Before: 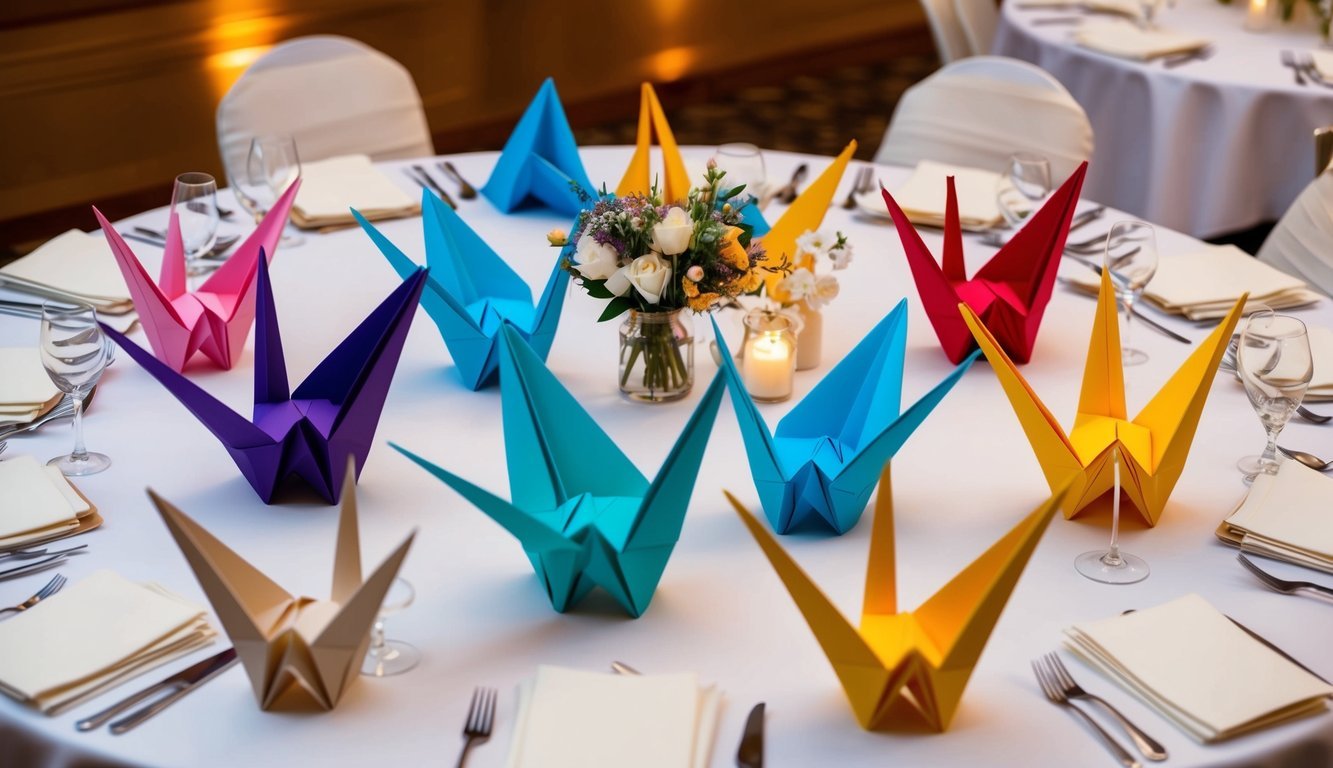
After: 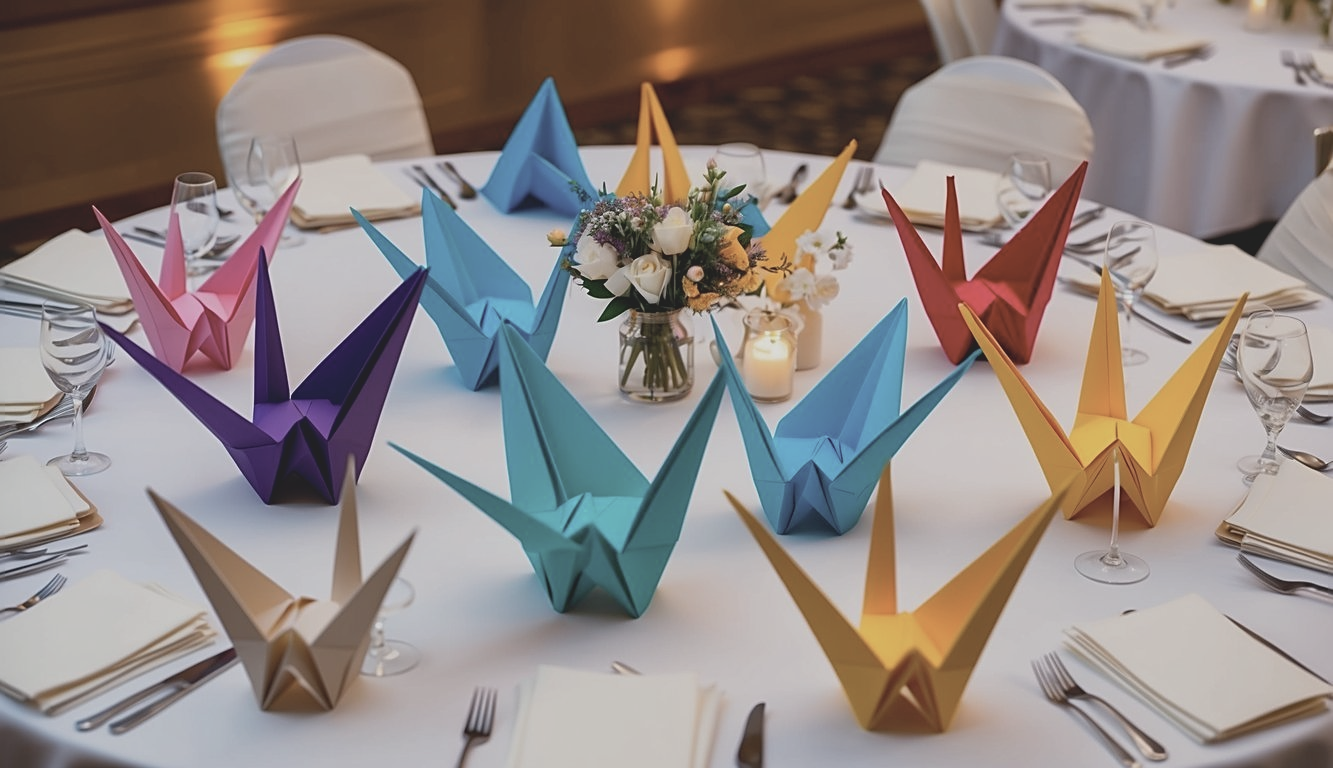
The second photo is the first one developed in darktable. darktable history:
contrast brightness saturation: contrast -0.251, saturation -0.431
exposure: black level correction 0.001, compensate exposure bias true, compensate highlight preservation false
sharpen: on, module defaults
